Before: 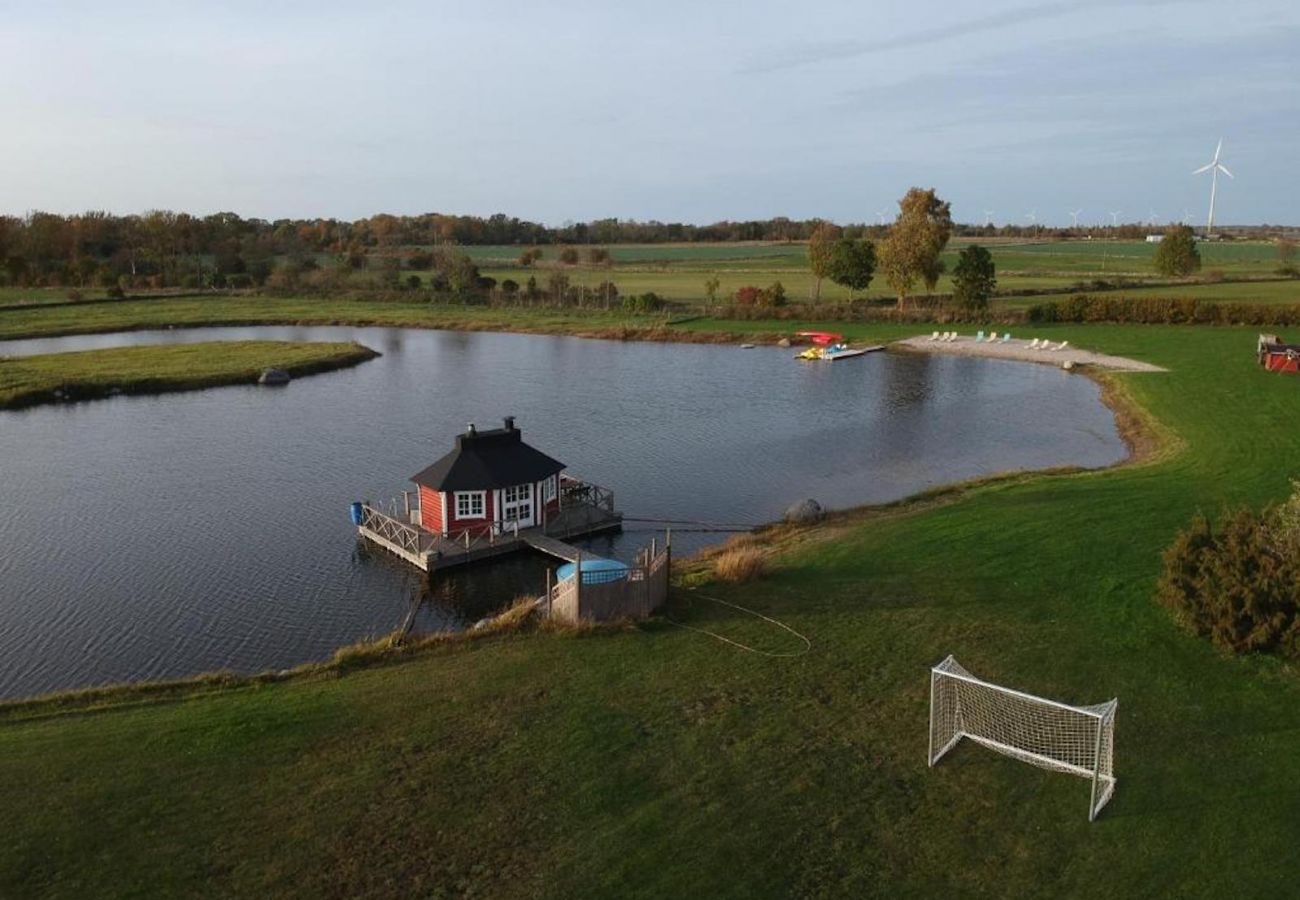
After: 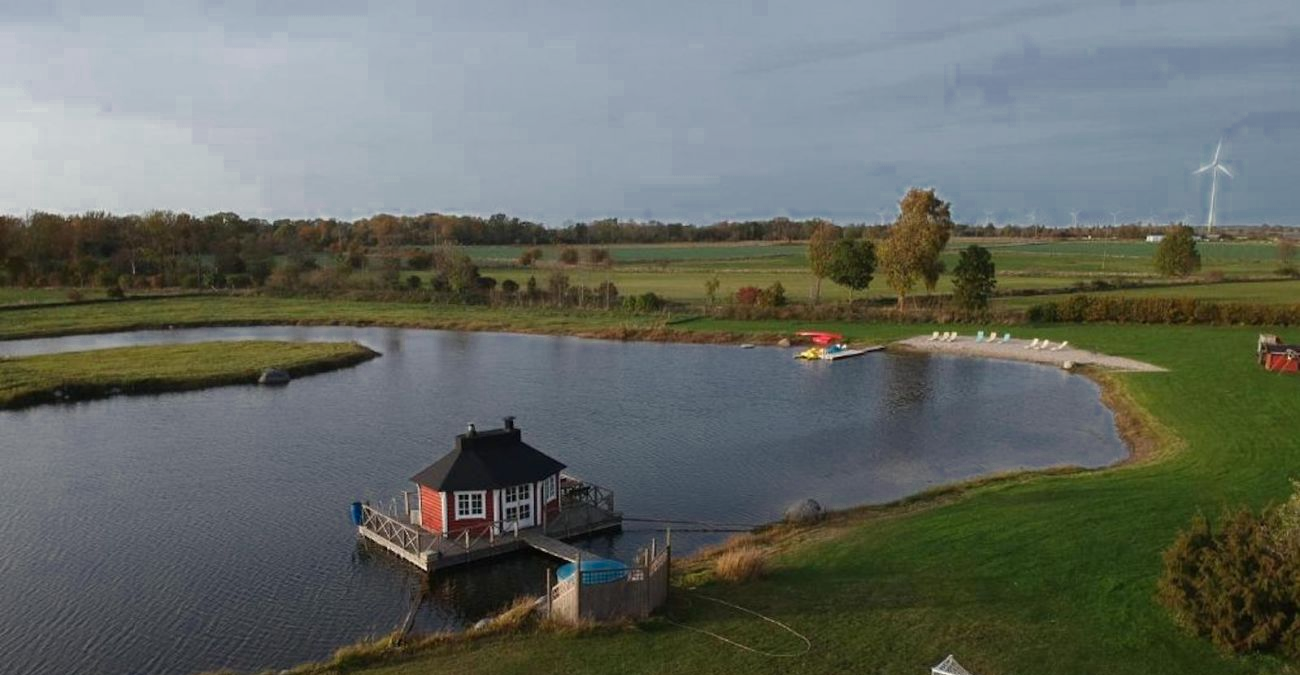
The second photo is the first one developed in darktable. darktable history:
crop: bottom 24.986%
color zones: curves: ch0 [(0, 0.497) (0.143, 0.5) (0.286, 0.5) (0.429, 0.483) (0.571, 0.116) (0.714, -0.006) (0.857, 0.28) (1, 0.497)]
